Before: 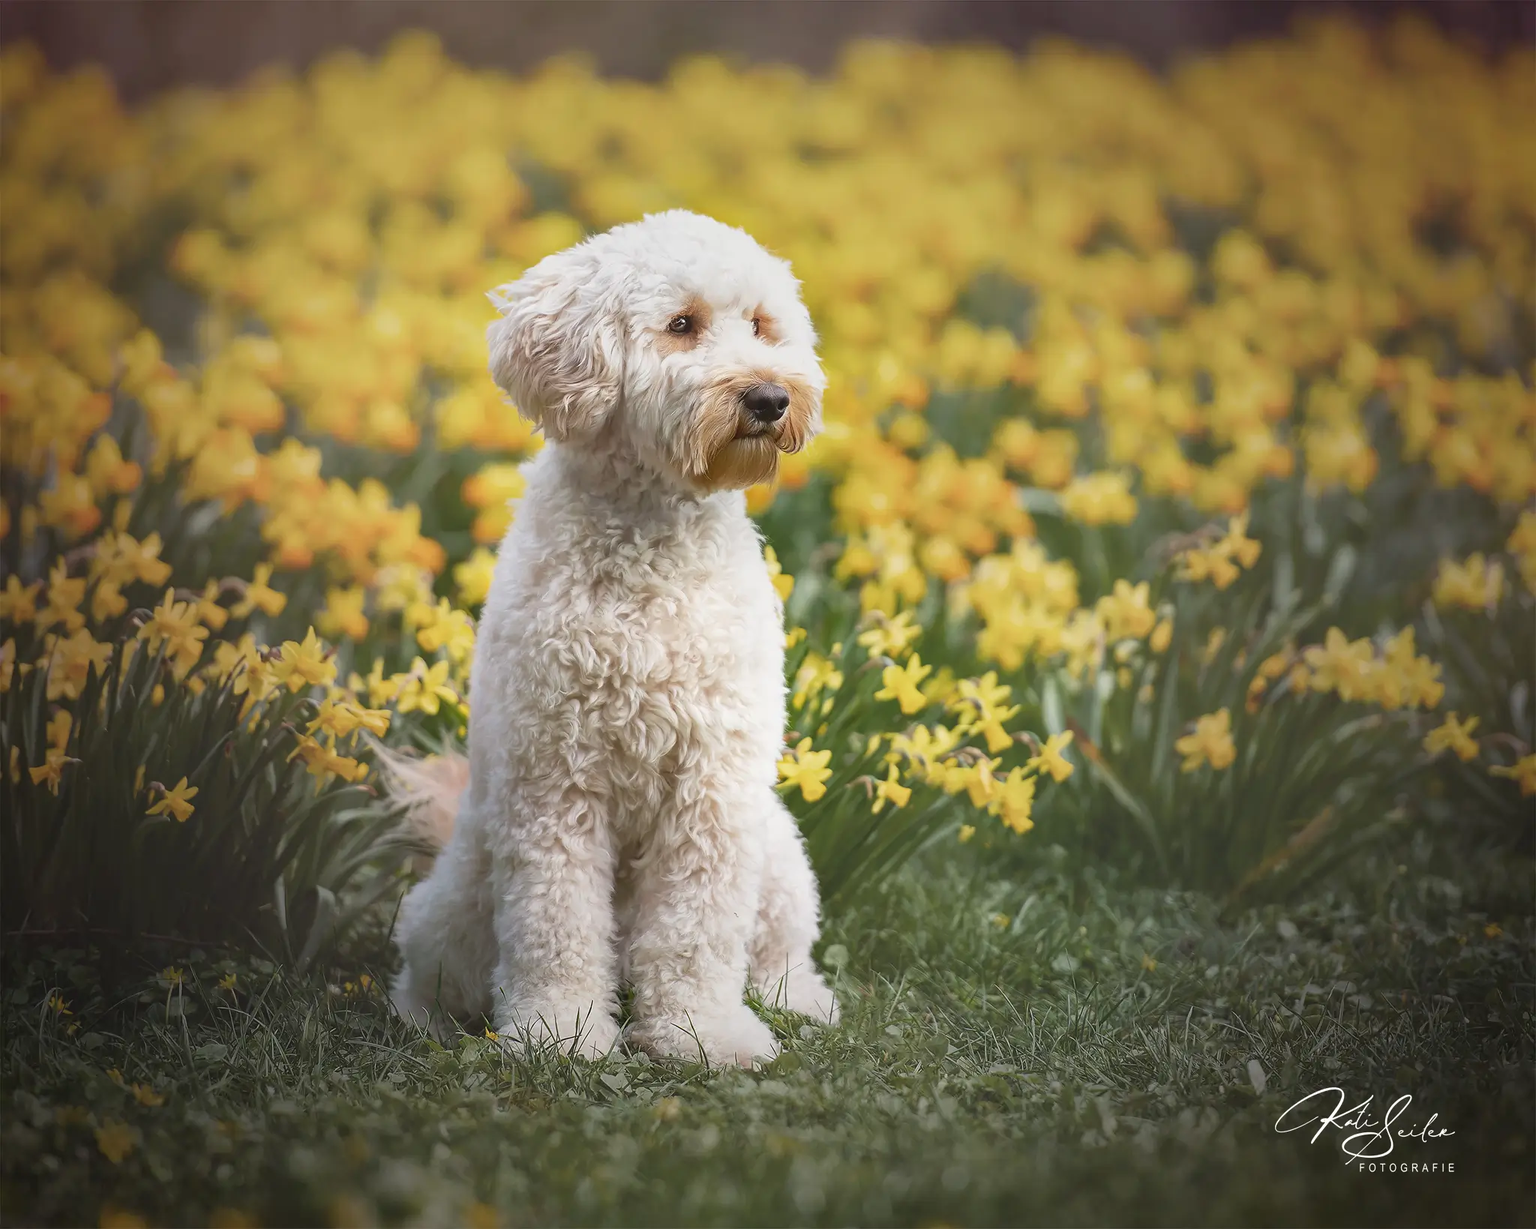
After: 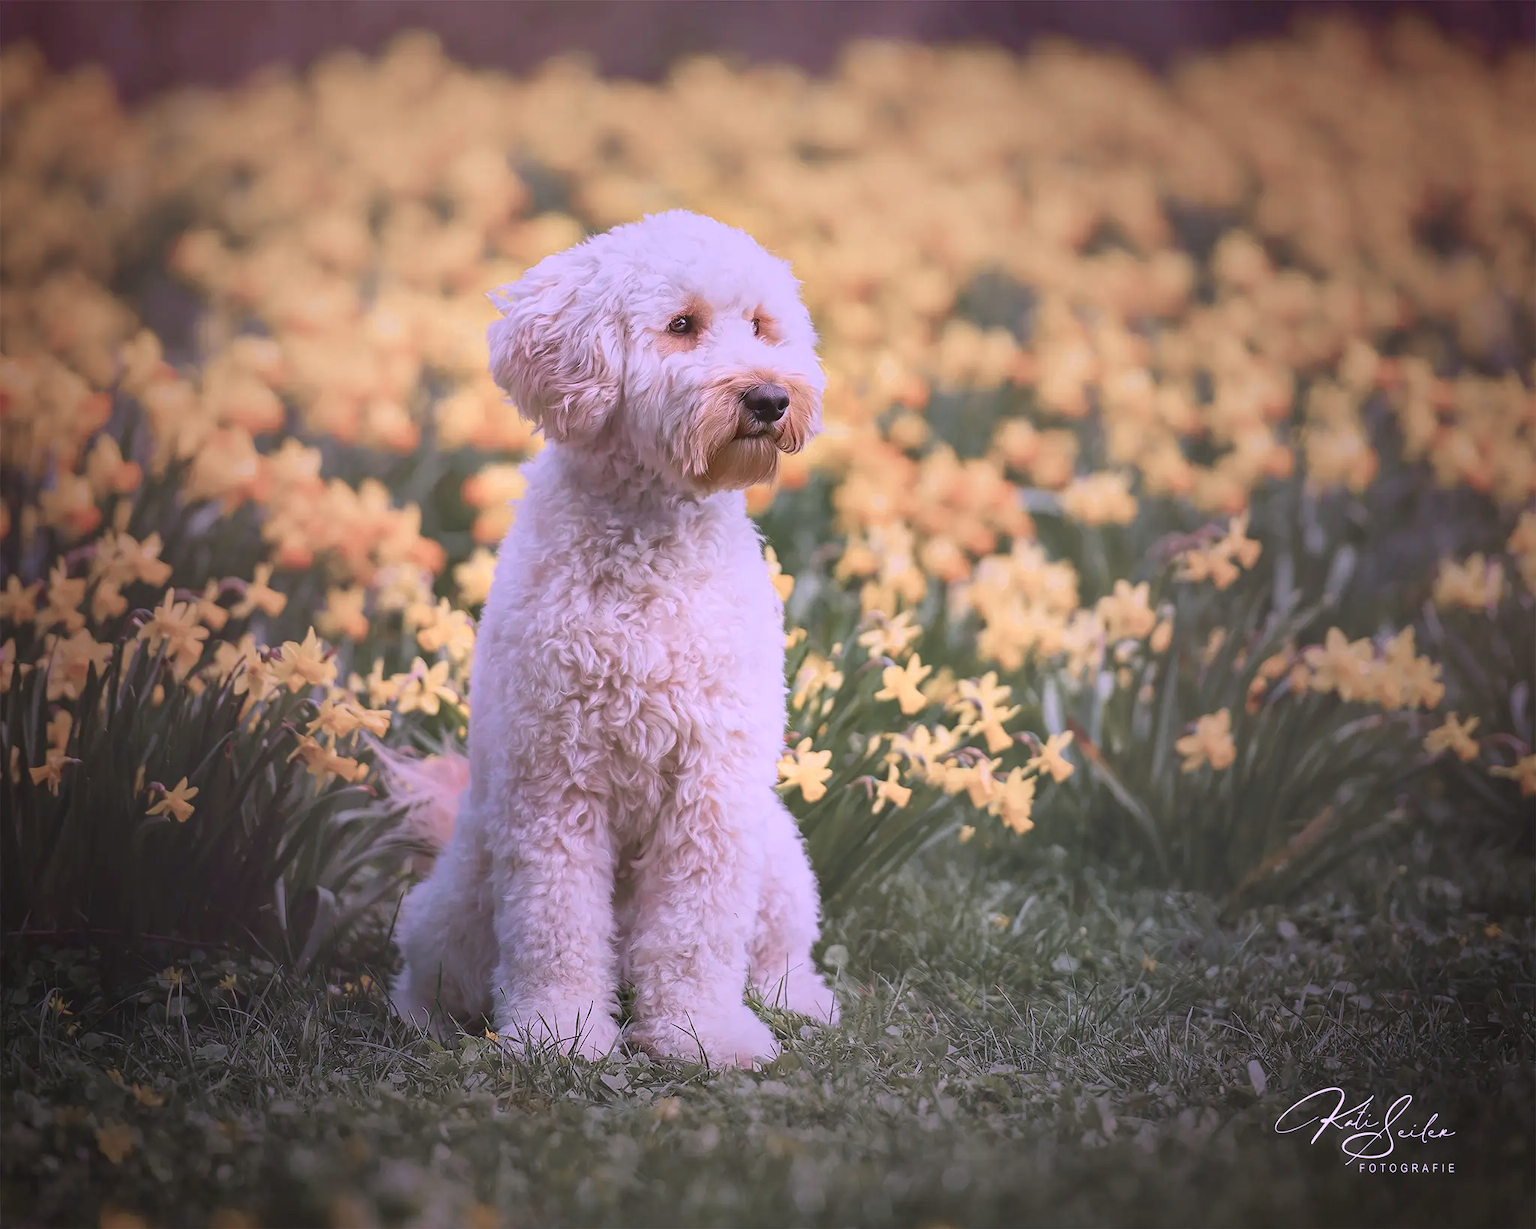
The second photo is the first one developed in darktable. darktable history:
color zones: curves: ch0 [(0, 0.473) (0.001, 0.473) (0.226, 0.548) (0.4, 0.589) (0.525, 0.54) (0.728, 0.403) (0.999, 0.473) (1, 0.473)]; ch1 [(0, 0.619) (0.001, 0.619) (0.234, 0.388) (0.4, 0.372) (0.528, 0.422) (0.732, 0.53) (0.999, 0.619) (1, 0.619)]; ch2 [(0, 0.547) (0.001, 0.547) (0.226, 0.45) (0.4, 0.525) (0.525, 0.585) (0.8, 0.511) (0.999, 0.547) (1, 0.547)]
color correction: highlights a* 15.03, highlights b* -25.07
